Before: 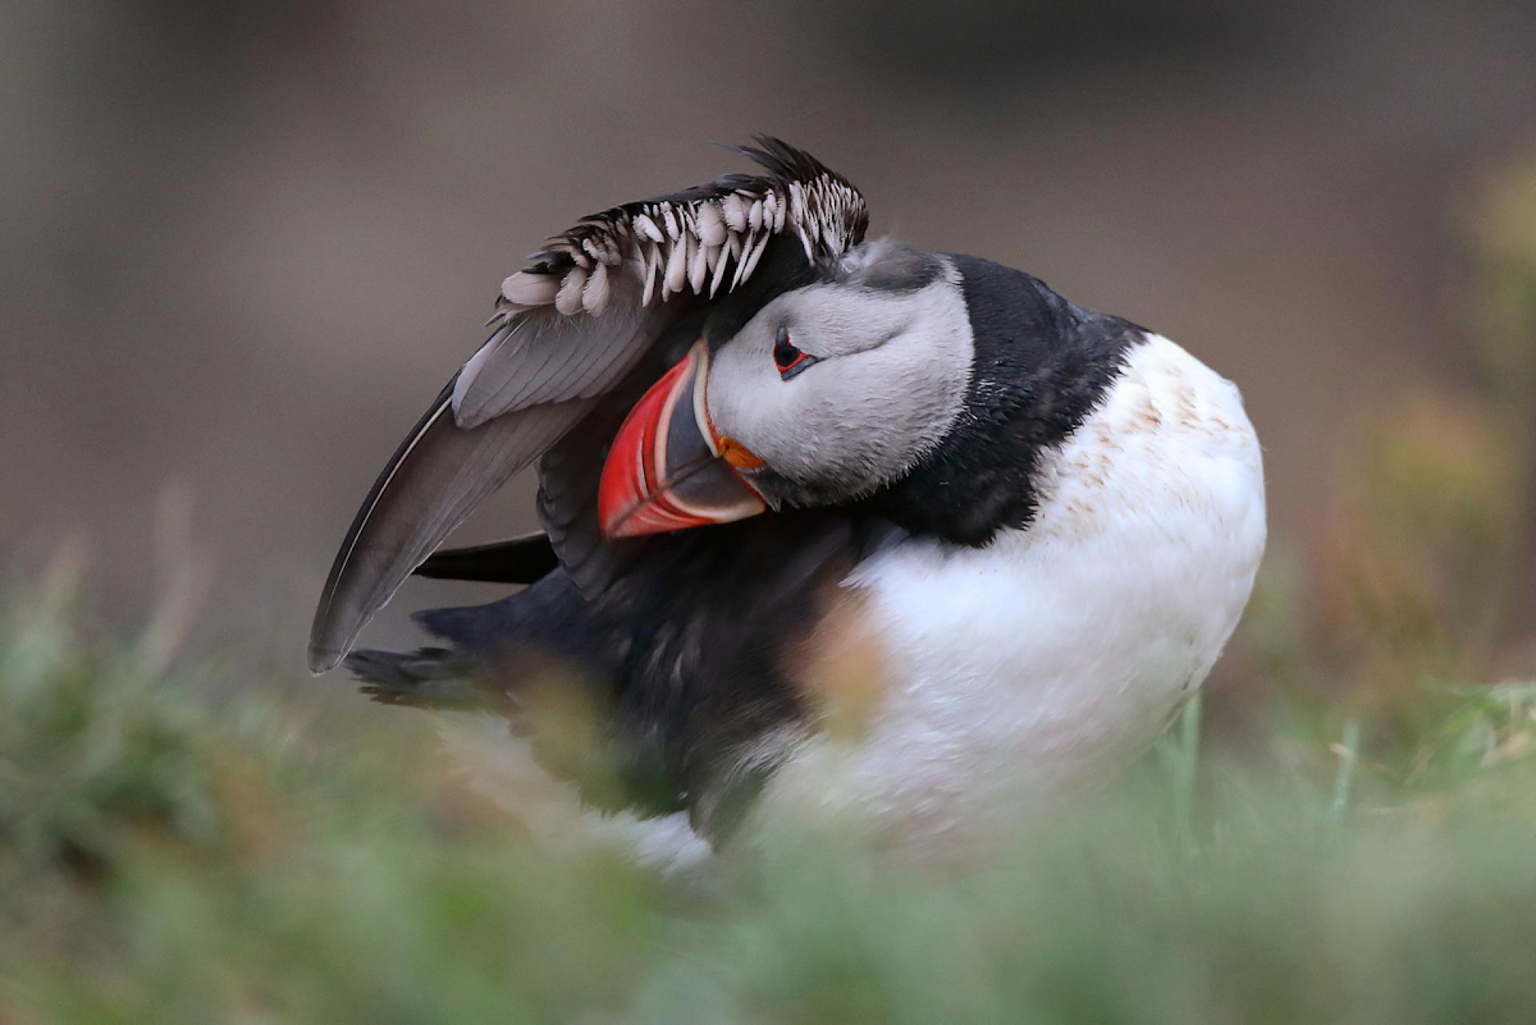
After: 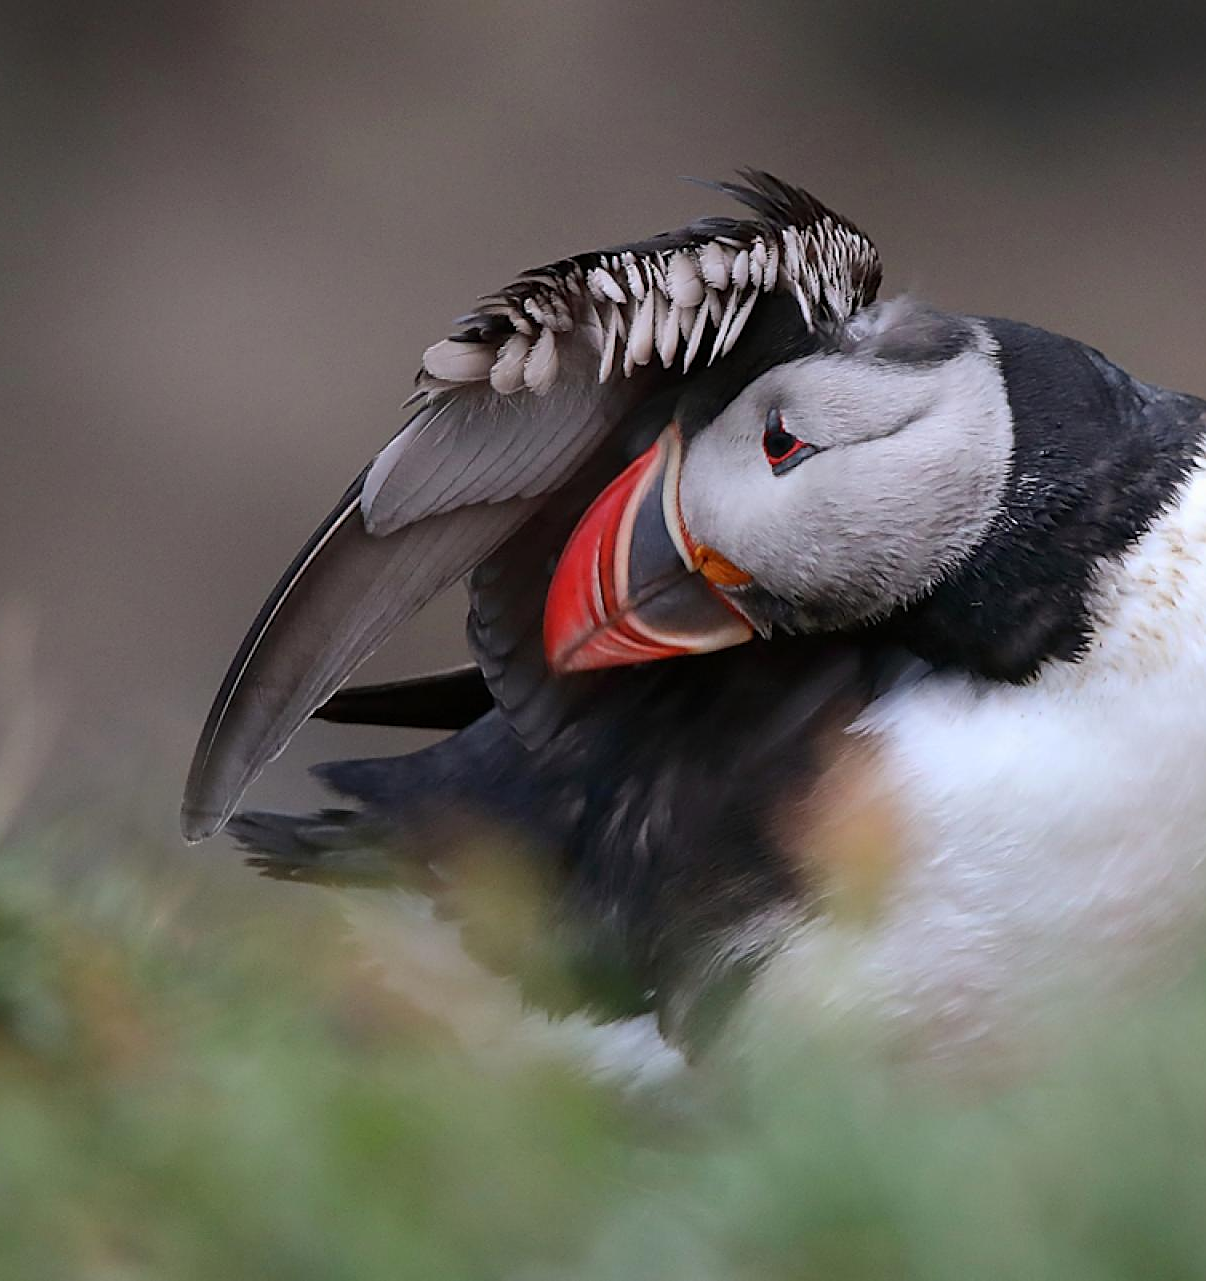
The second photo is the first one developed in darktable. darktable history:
crop: left 10.627%, right 26.412%
sharpen: on, module defaults
